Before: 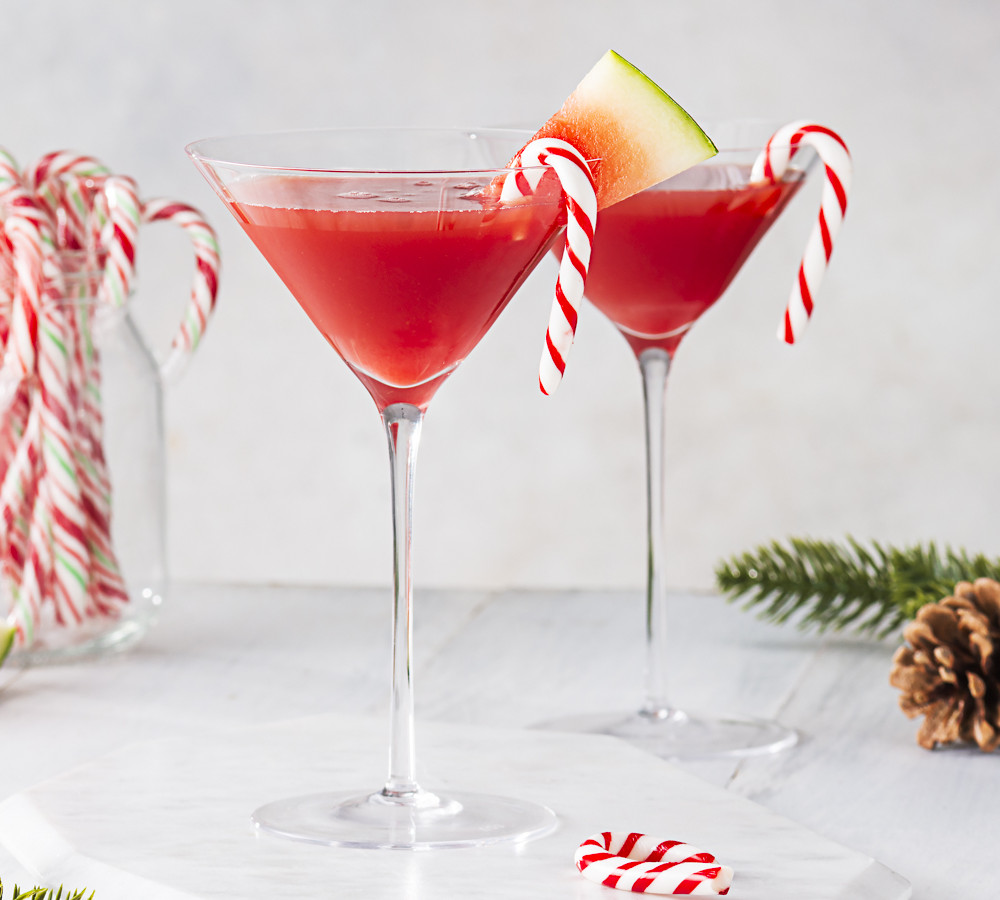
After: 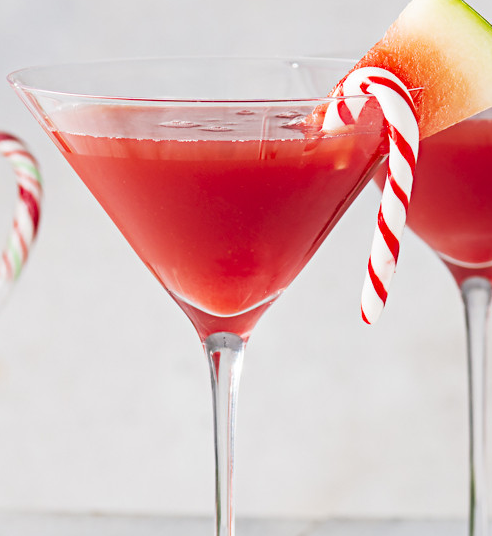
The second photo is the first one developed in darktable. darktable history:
crop: left 17.825%, top 7.907%, right 32.891%, bottom 32.455%
